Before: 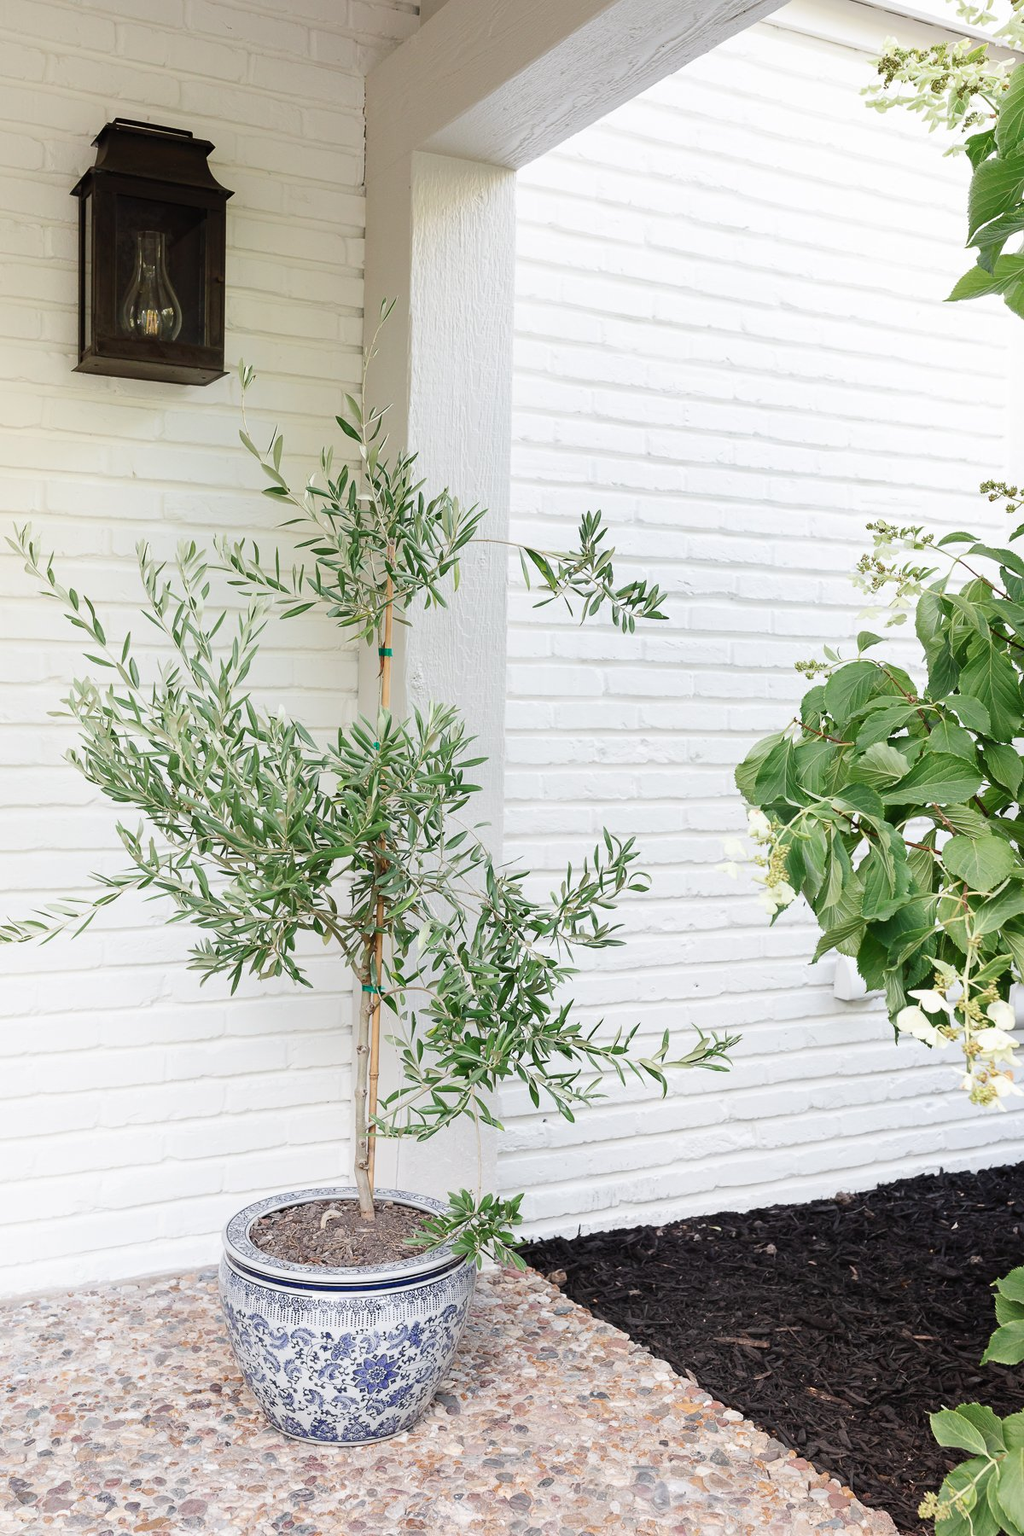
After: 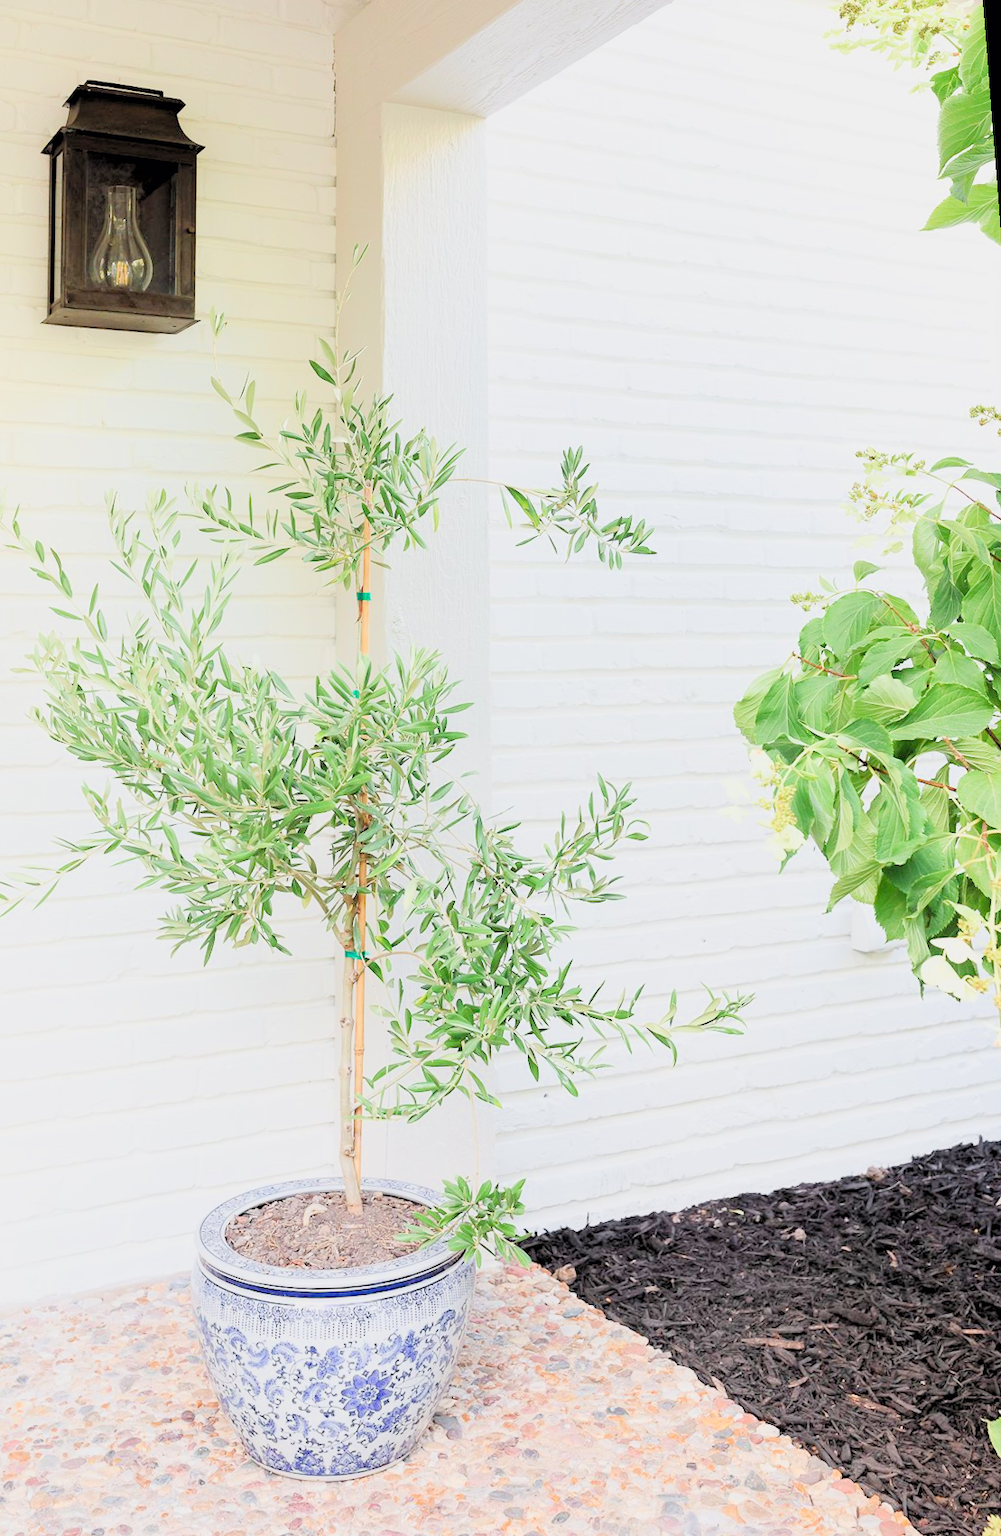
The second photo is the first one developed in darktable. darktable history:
filmic rgb: black relative exposure -7.48 EV, white relative exposure 4.83 EV, hardness 3.4, color science v6 (2022)
rgb levels: preserve colors sum RGB, levels [[0.038, 0.433, 0.934], [0, 0.5, 1], [0, 0.5, 1]]
exposure: black level correction 0.001, exposure 1.719 EV, compensate exposure bias true, compensate highlight preservation false
rotate and perspective: rotation -1.68°, lens shift (vertical) -0.146, crop left 0.049, crop right 0.912, crop top 0.032, crop bottom 0.96
vignetting: fall-off start 116.67%, fall-off radius 59.26%, brightness -0.31, saturation -0.056
